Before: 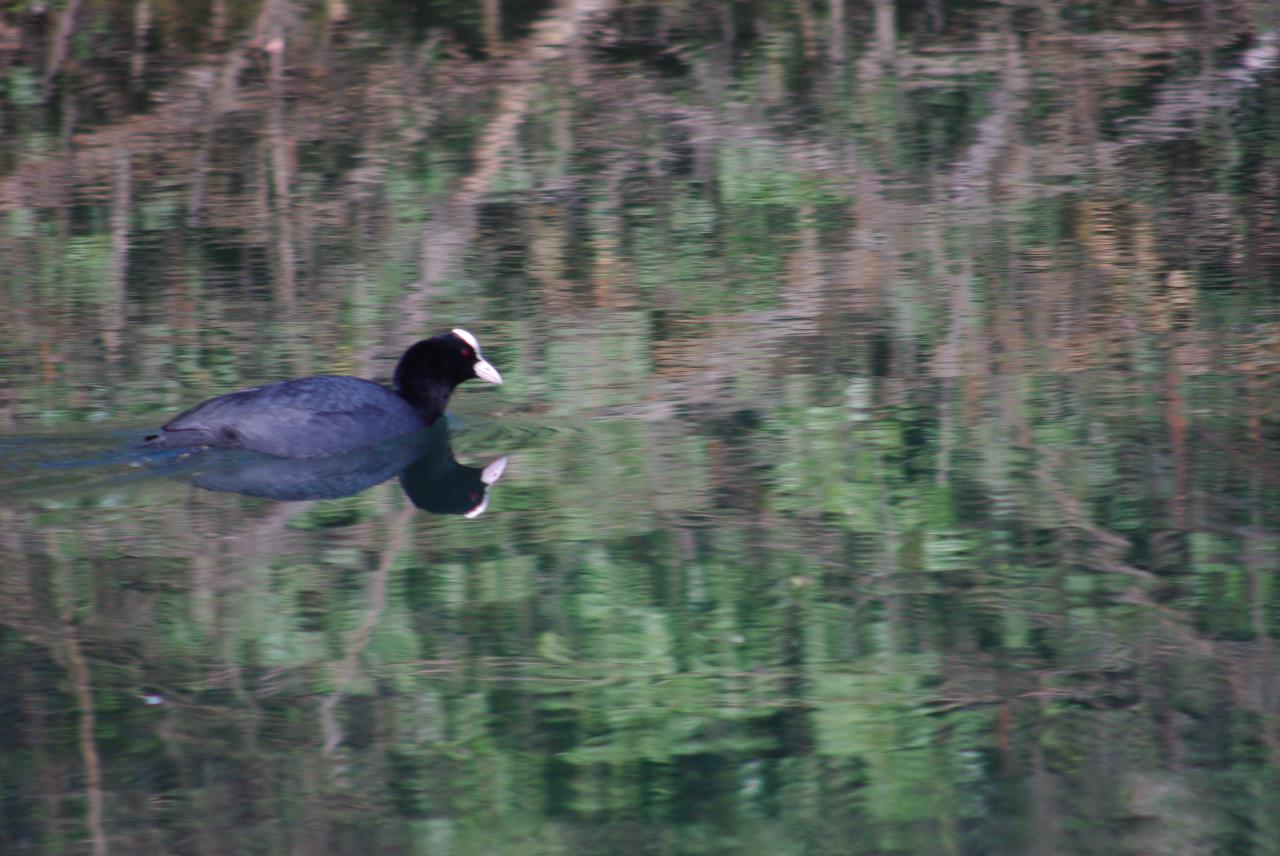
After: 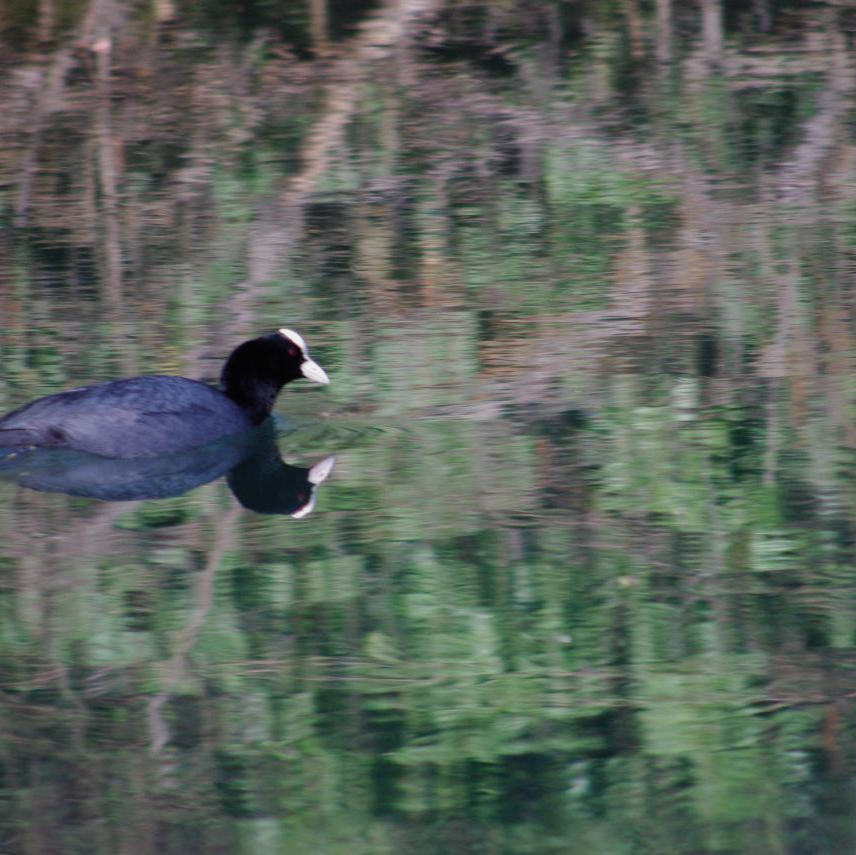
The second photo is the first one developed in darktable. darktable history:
crop and rotate: left 13.573%, right 19.528%
filmic rgb: black relative exposure -9.59 EV, white relative exposure 3.05 EV, hardness 6.16, preserve chrominance no, color science v4 (2020), type of noise poissonian
